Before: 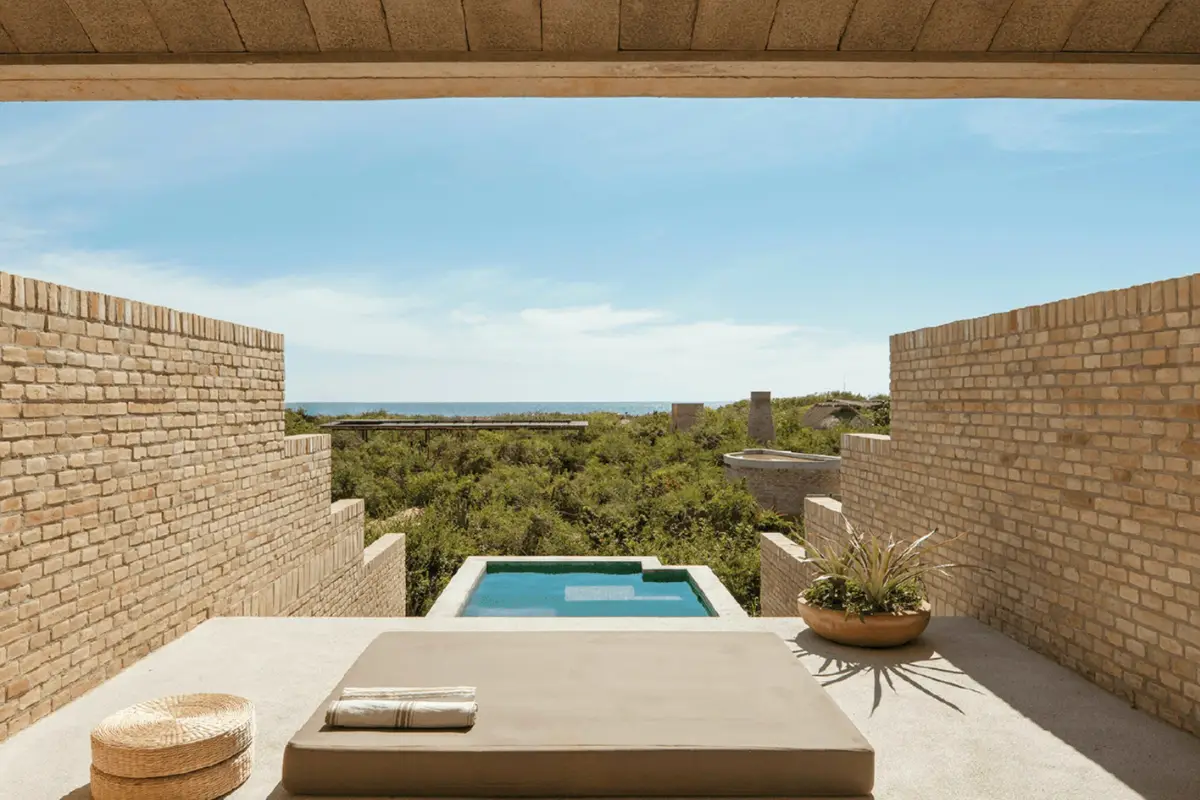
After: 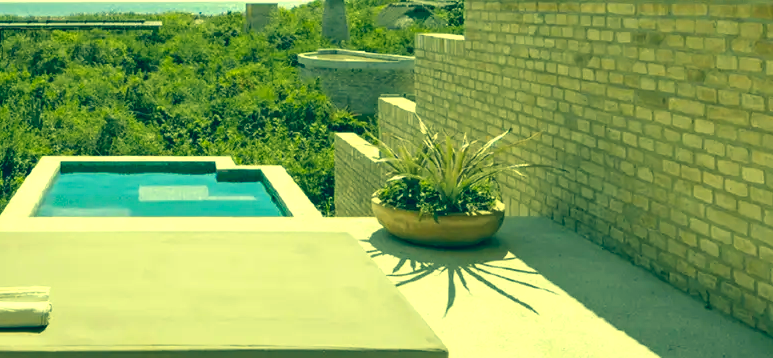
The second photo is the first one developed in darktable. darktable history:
color correction: highlights a* -15.58, highlights b* 40, shadows a* -40, shadows b* -26.18
exposure: black level correction 0, exposure 0.6 EV, compensate exposure bias true, compensate highlight preservation false
crop and rotate: left 35.509%, top 50.238%, bottom 4.934%
